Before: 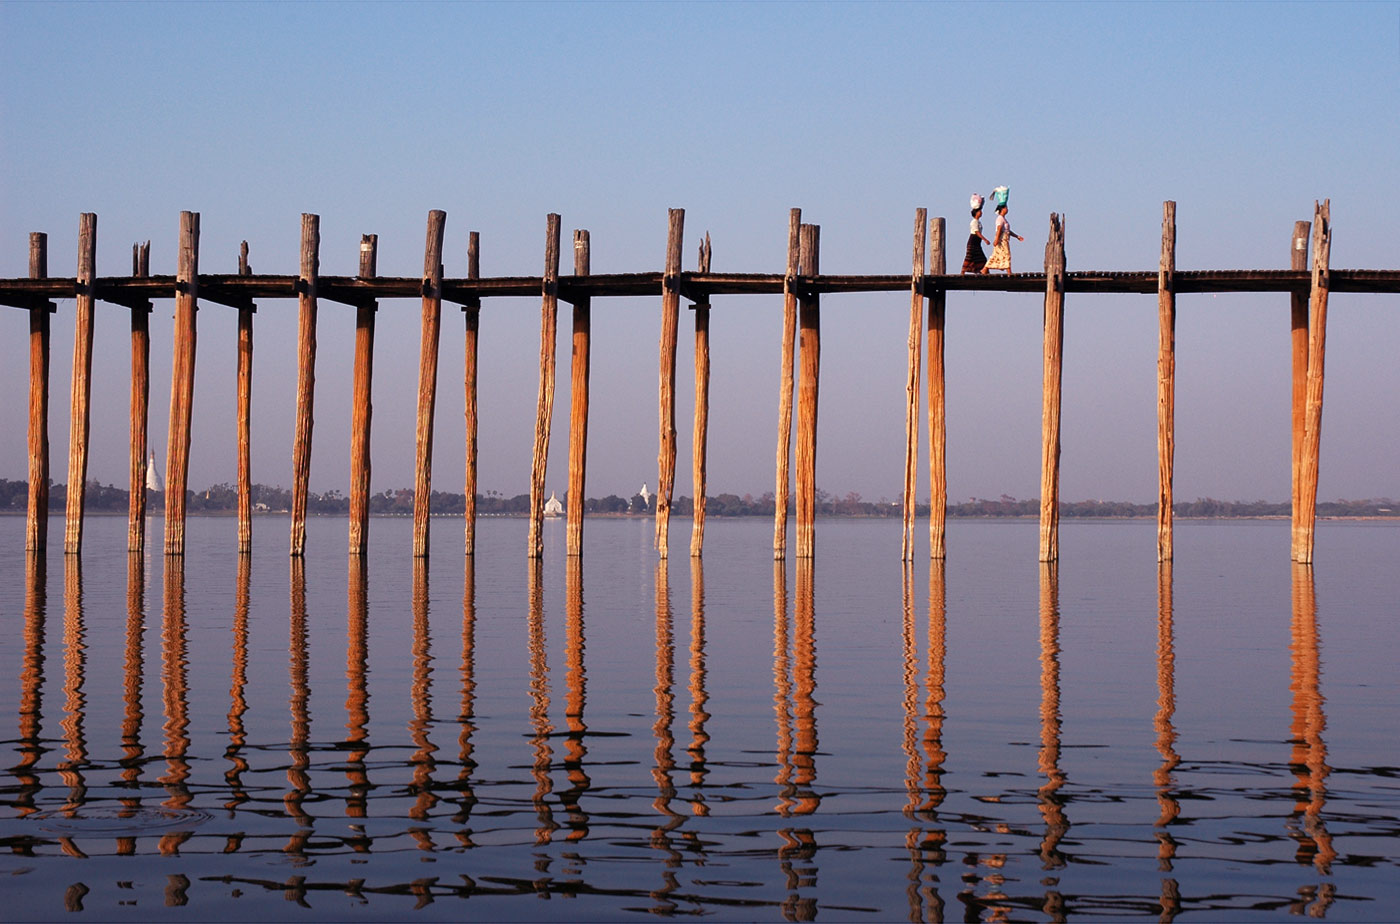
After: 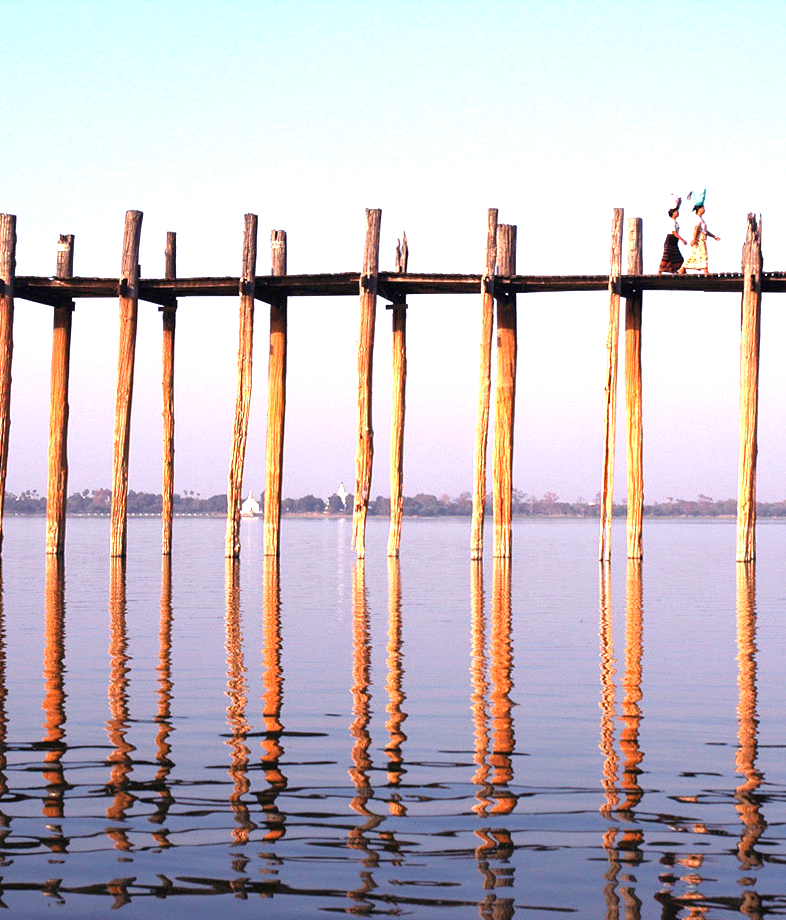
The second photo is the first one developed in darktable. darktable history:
crop: left 21.674%, right 22.086%
exposure: black level correction 0, exposure 1.45 EV, compensate exposure bias true, compensate highlight preservation false
